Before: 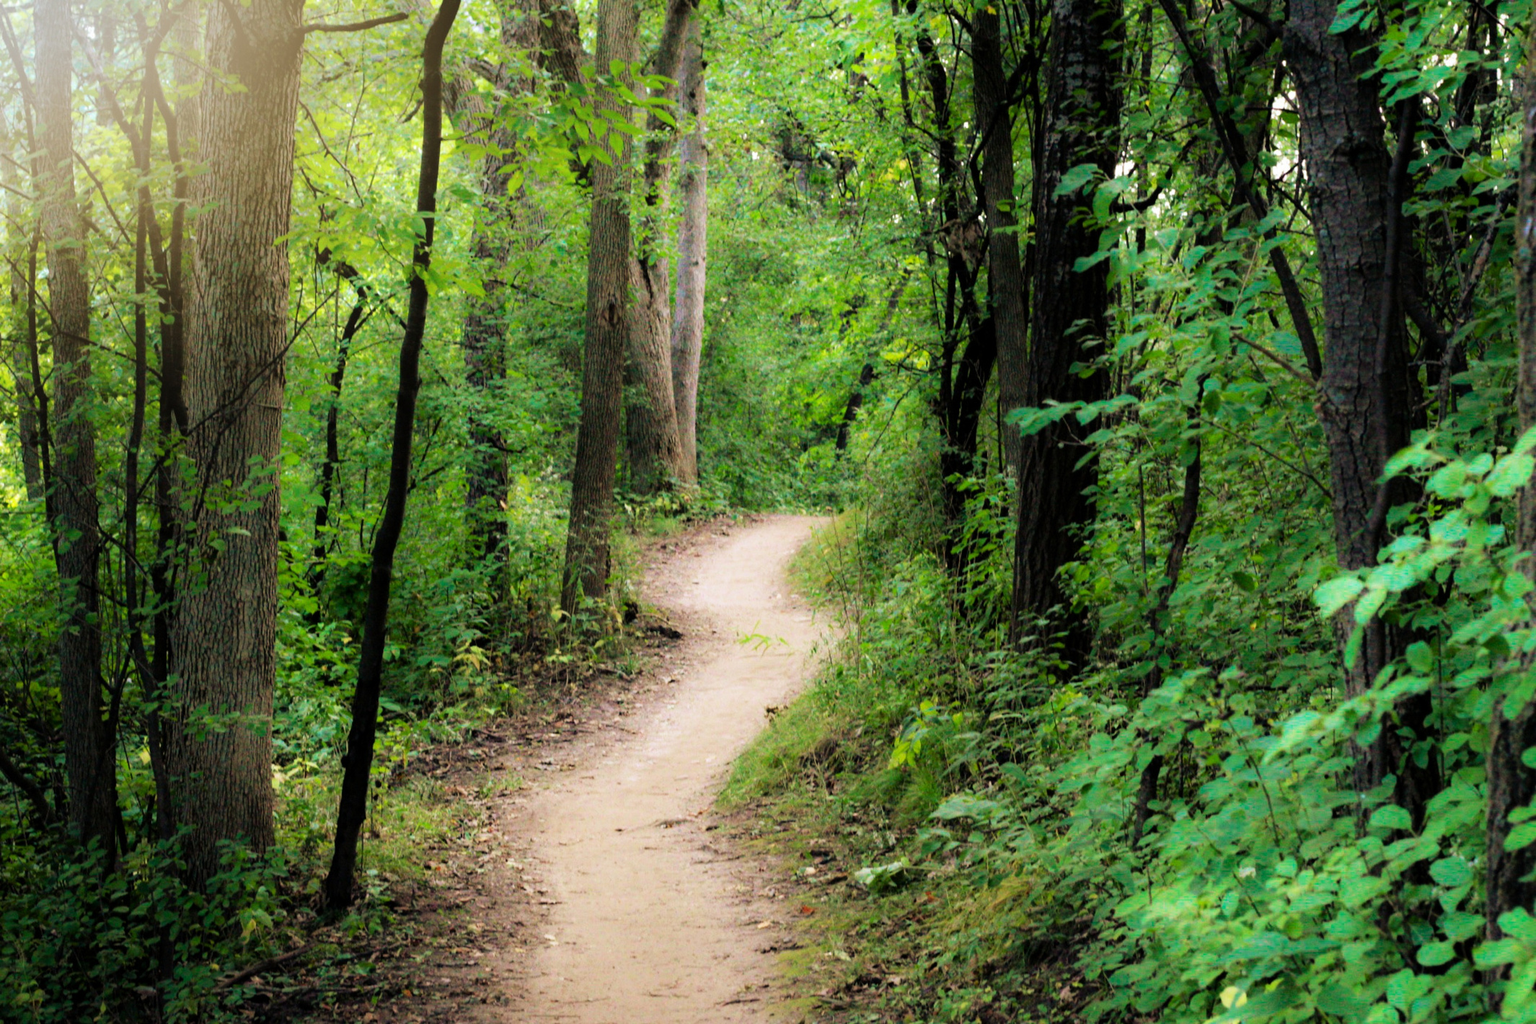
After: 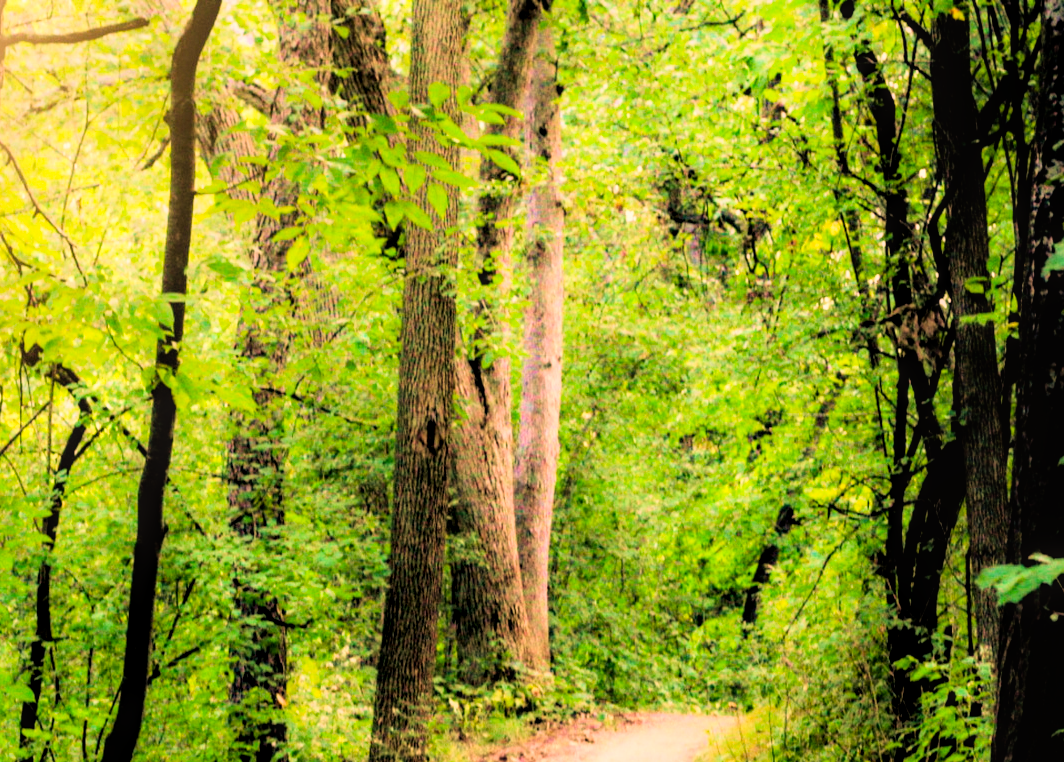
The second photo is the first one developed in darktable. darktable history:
crop: left 19.592%, right 30.419%, bottom 46.319%
contrast brightness saturation: contrast 0.043, saturation 0.151
local contrast: on, module defaults
exposure: black level correction 0.001, exposure 1.052 EV, compensate highlight preservation false
velvia: on, module defaults
filmic rgb: black relative exposure -5.06 EV, white relative exposure 3.97 EV, hardness 2.89, contrast 1.194
color correction: highlights a* 17.77, highlights b* 18.83
